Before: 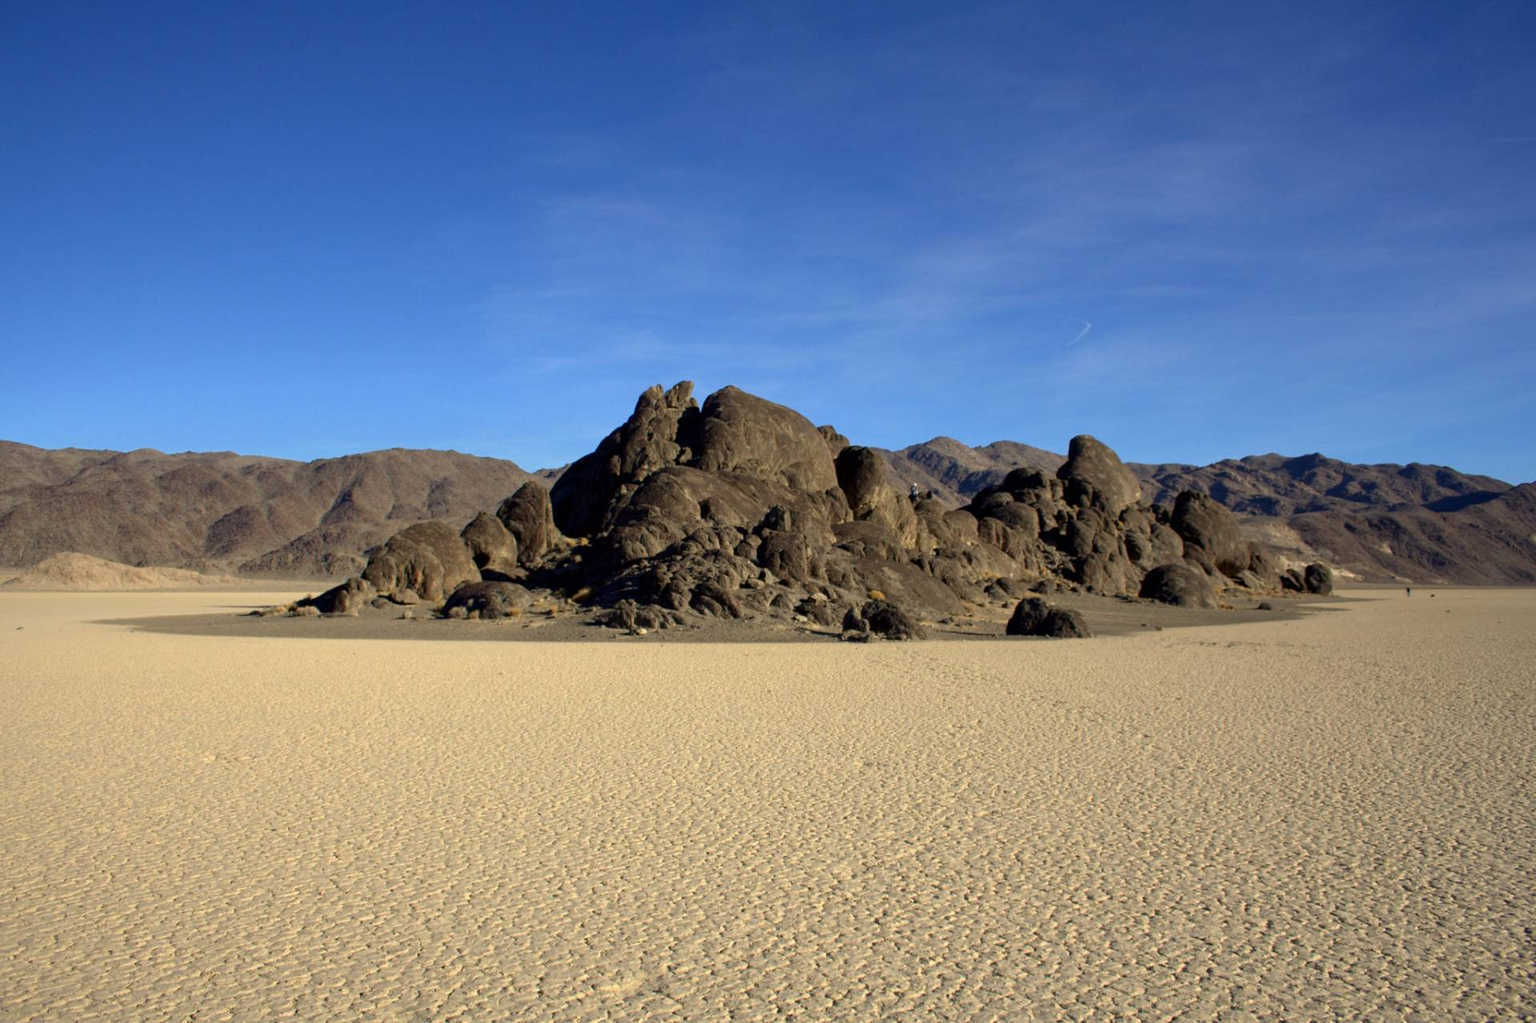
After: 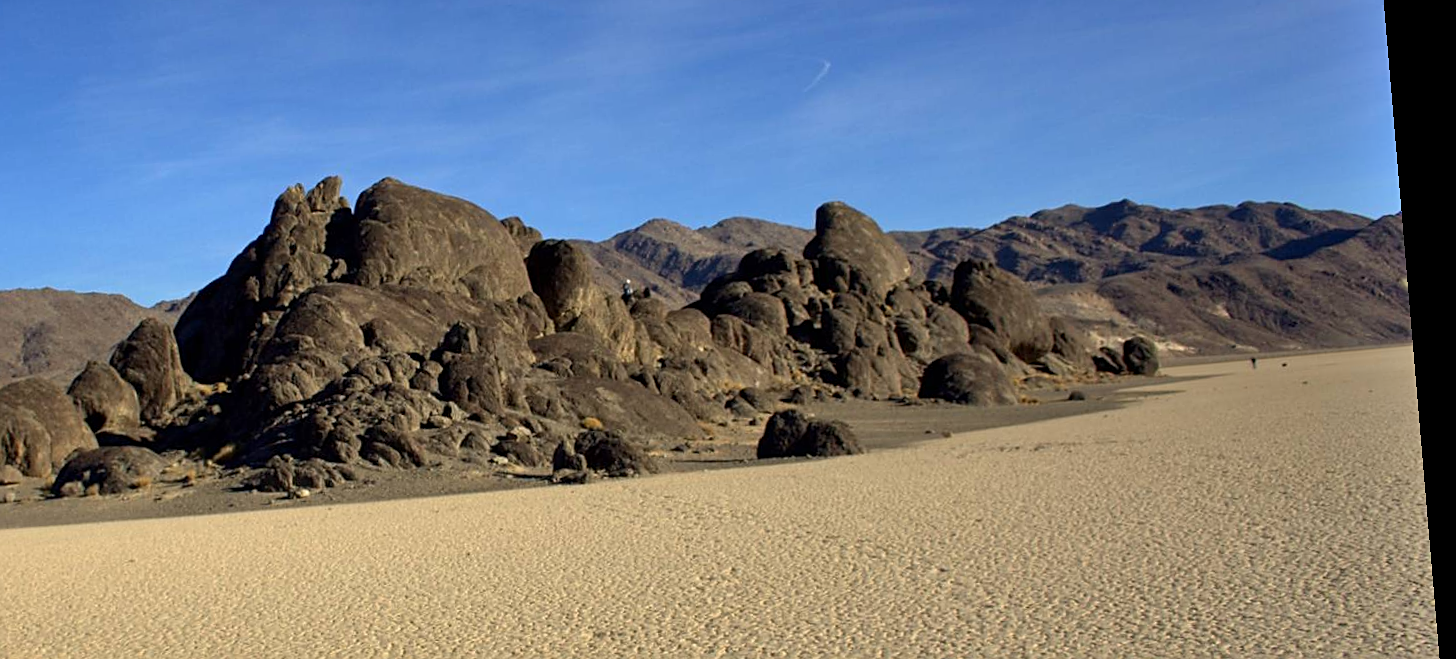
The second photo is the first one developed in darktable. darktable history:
crop and rotate: left 27.938%, top 27.046%, bottom 27.046%
shadows and highlights: soften with gaussian
white balance: emerald 1
rotate and perspective: rotation -4.86°, automatic cropping off
sharpen: on, module defaults
